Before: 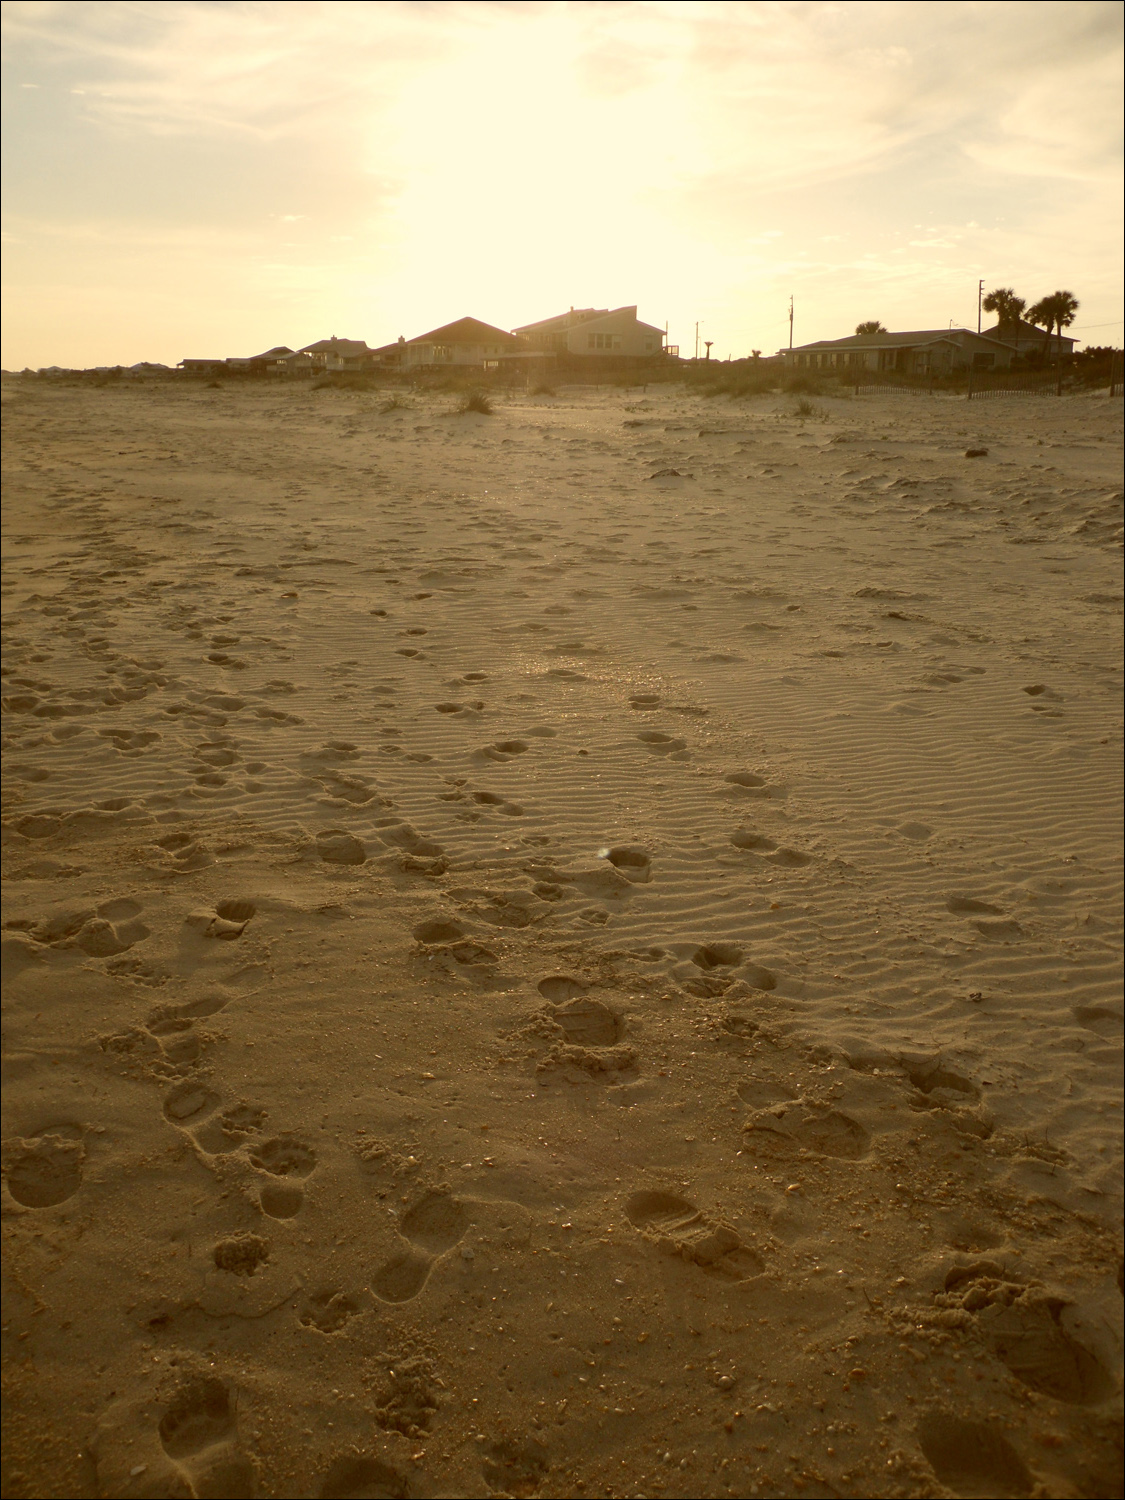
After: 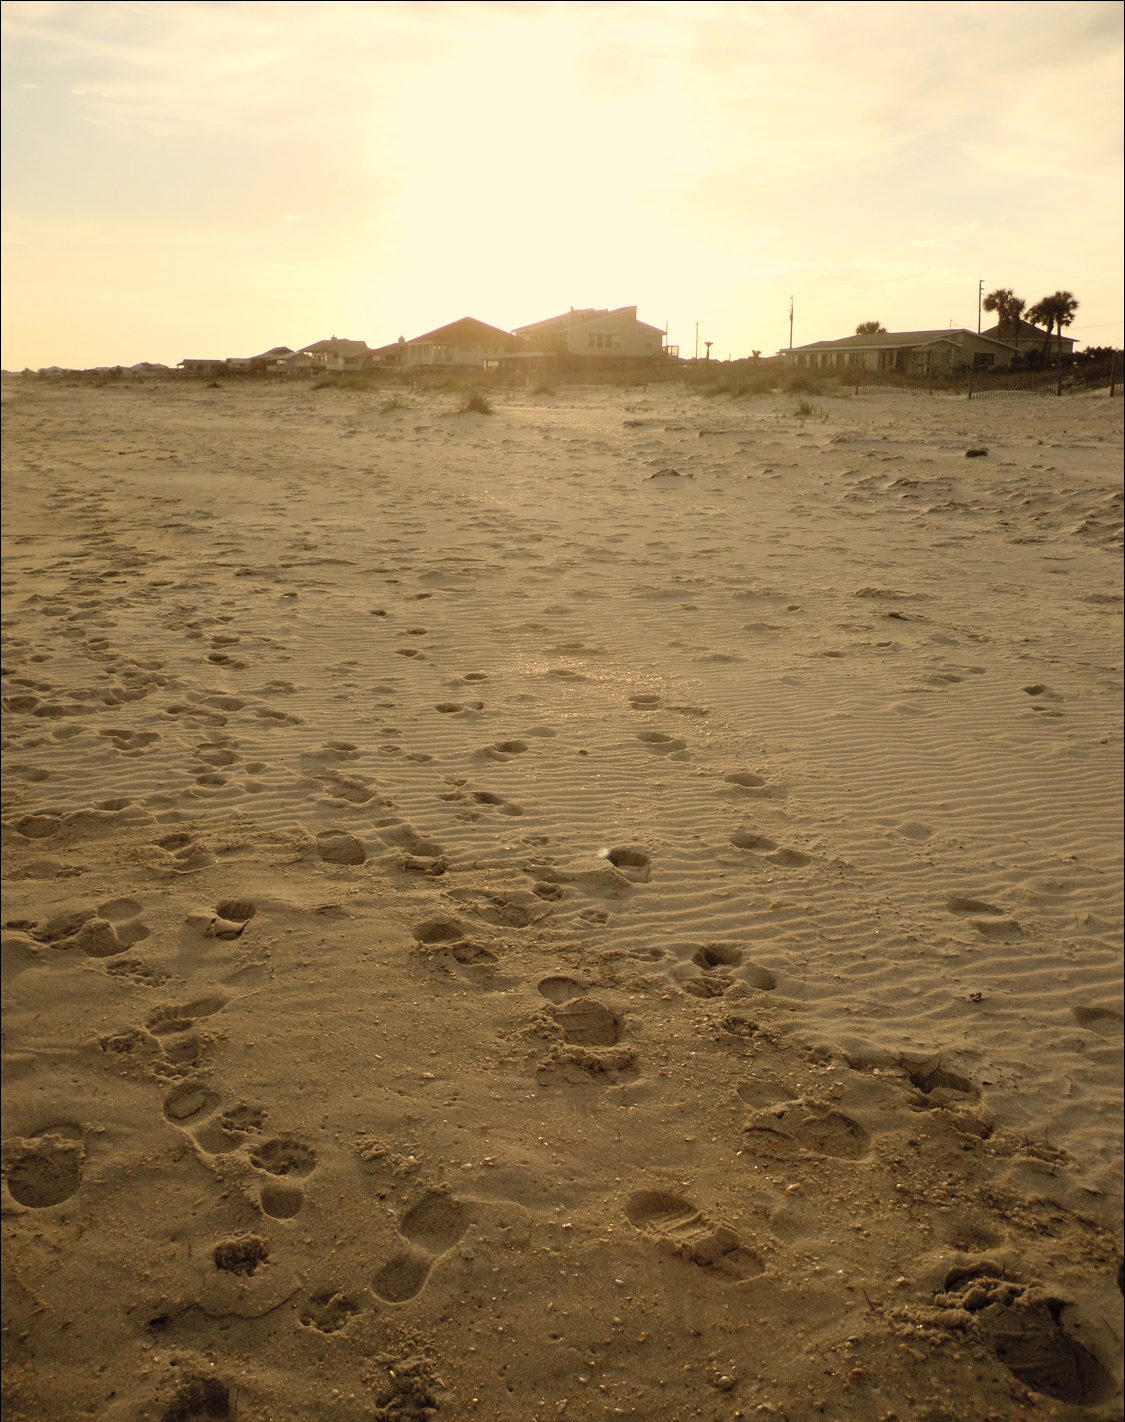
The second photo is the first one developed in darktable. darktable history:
filmic rgb: black relative exposure -4.91 EV, white relative exposure 2.84 EV, hardness 3.69, color science v6 (2022)
crop and rotate: top 0.011%, bottom 5.139%
contrast brightness saturation: brightness 0.152
